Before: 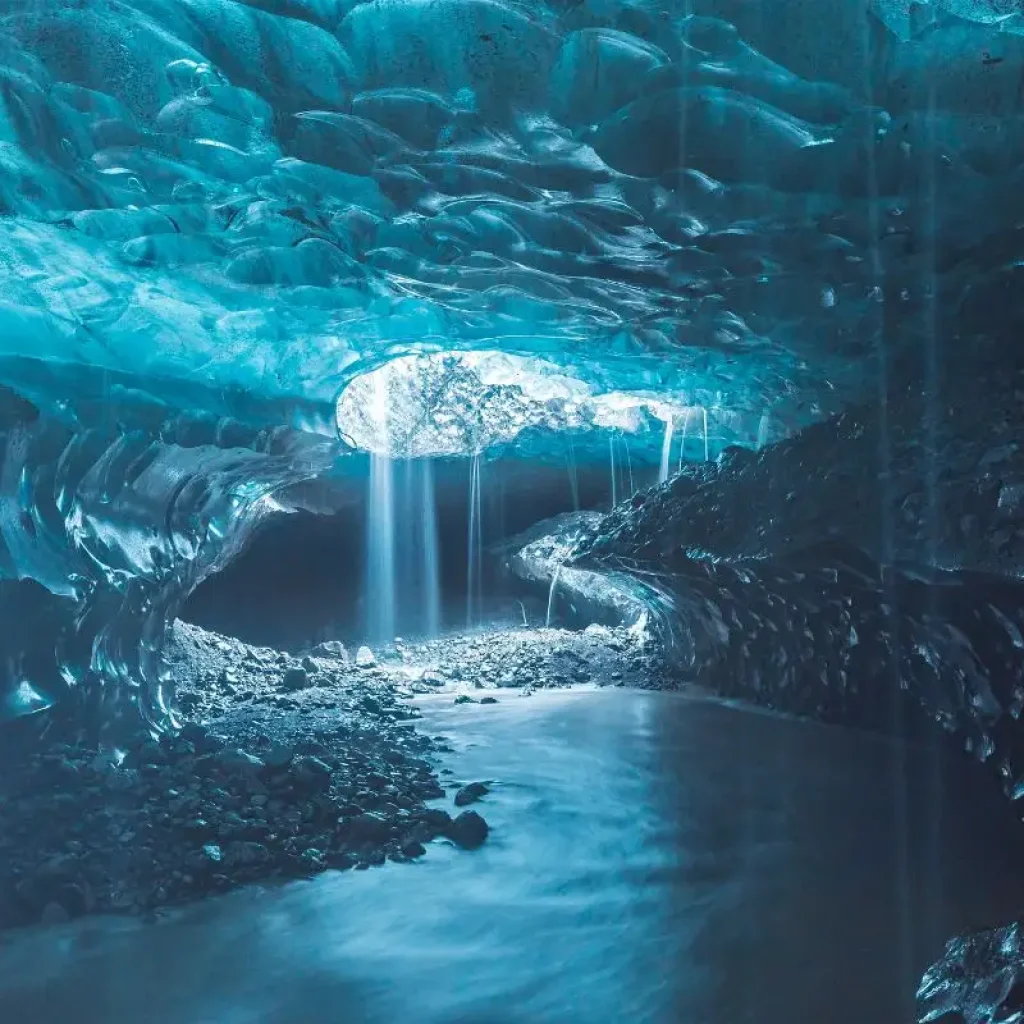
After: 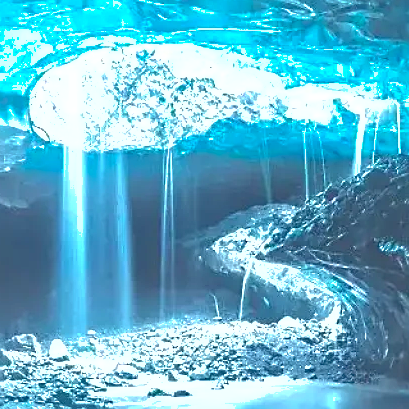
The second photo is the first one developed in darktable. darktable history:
sharpen: on, module defaults
shadows and highlights: on, module defaults
crop: left 30%, top 30%, right 30%, bottom 30%
exposure: black level correction 0, exposure 1.125 EV, compensate exposure bias true, compensate highlight preservation false
